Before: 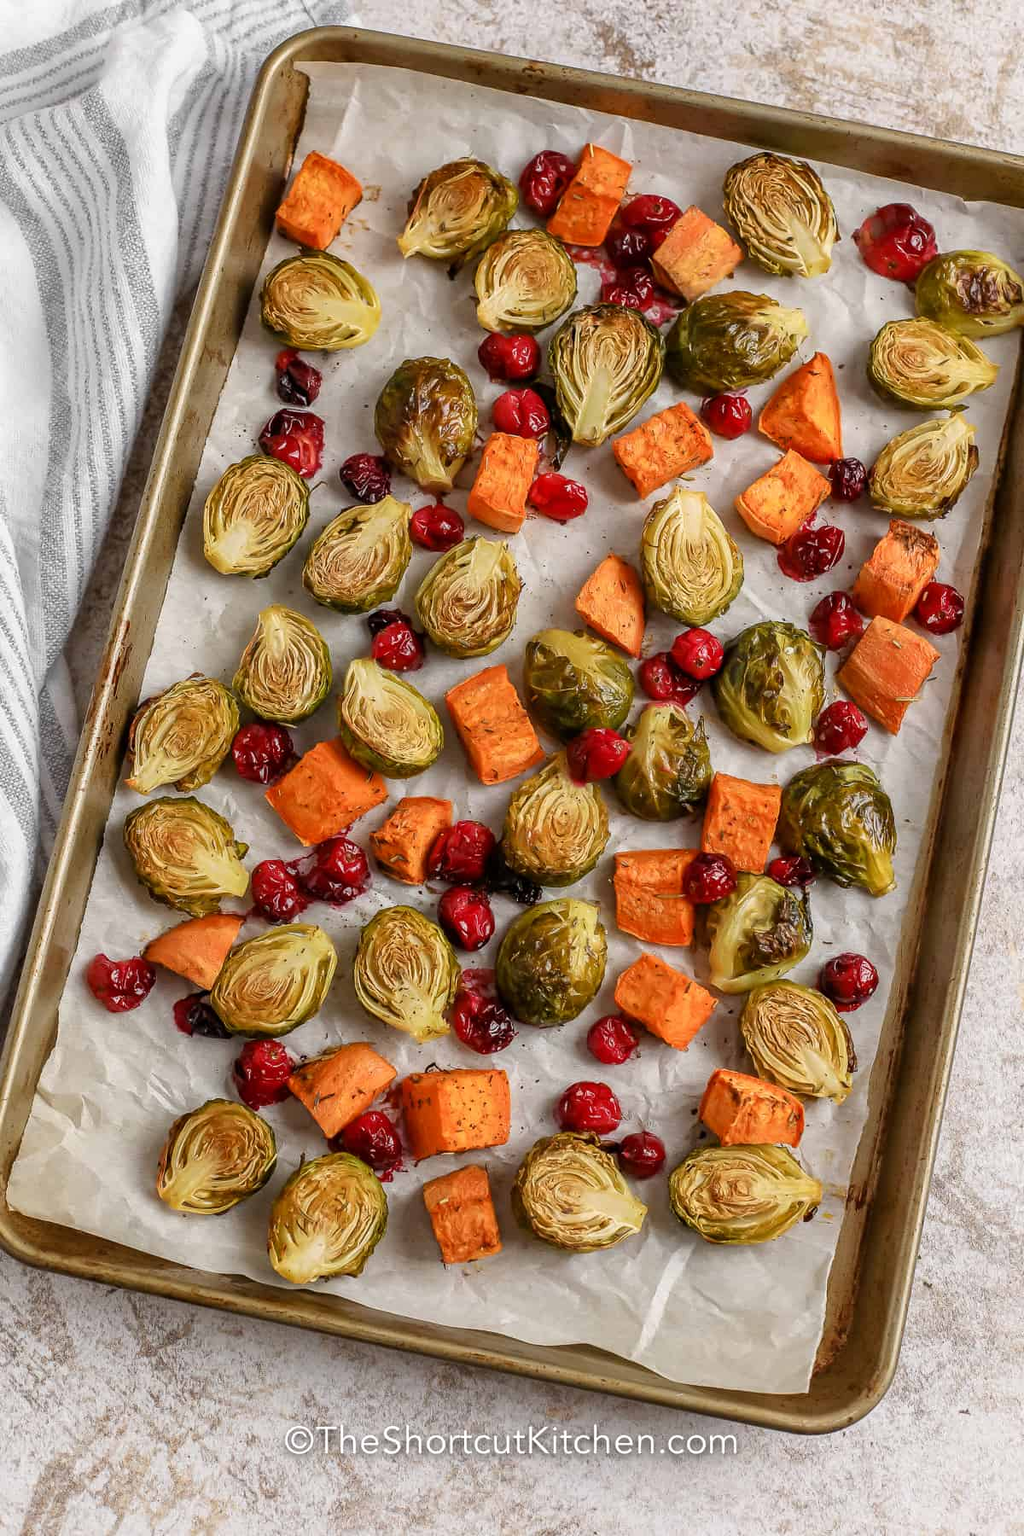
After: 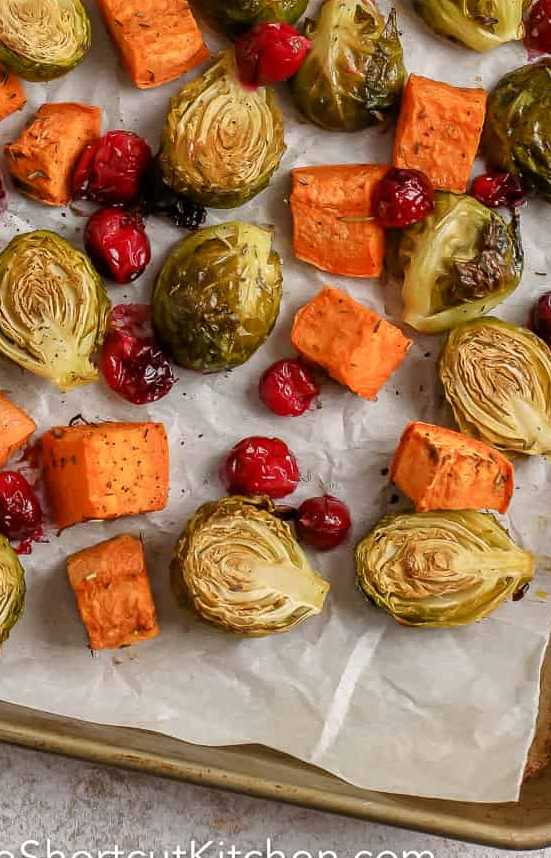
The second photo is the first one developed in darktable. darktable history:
crop: left 35.811%, top 46.214%, right 18.194%, bottom 6.088%
